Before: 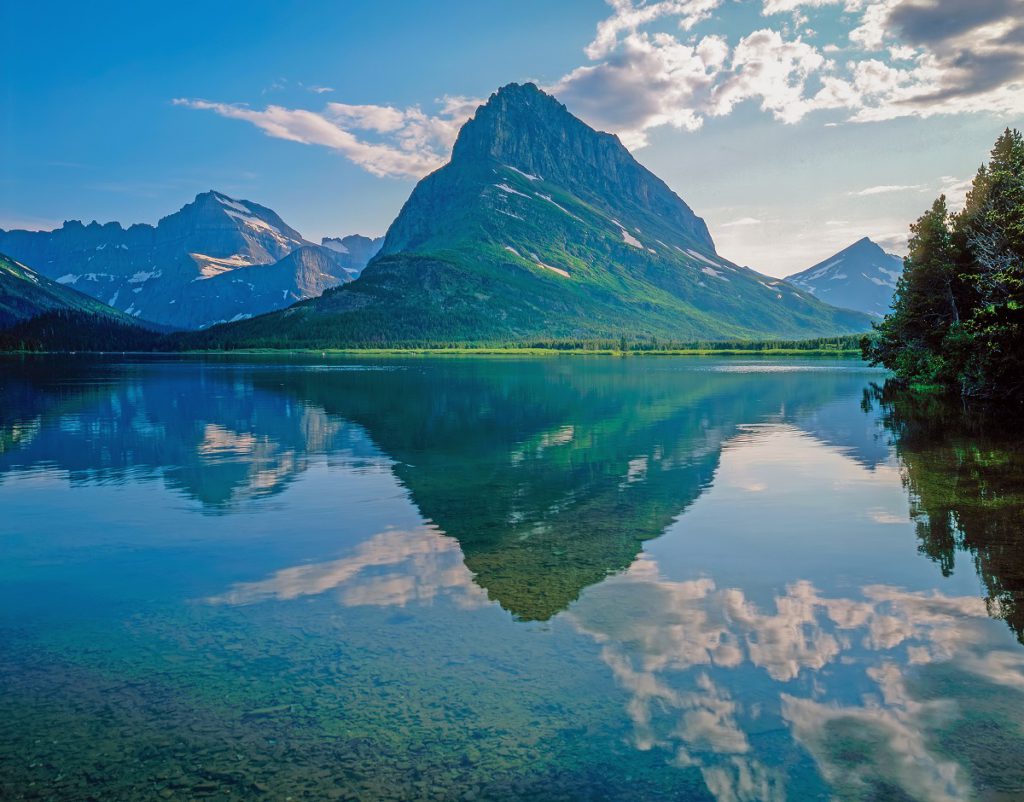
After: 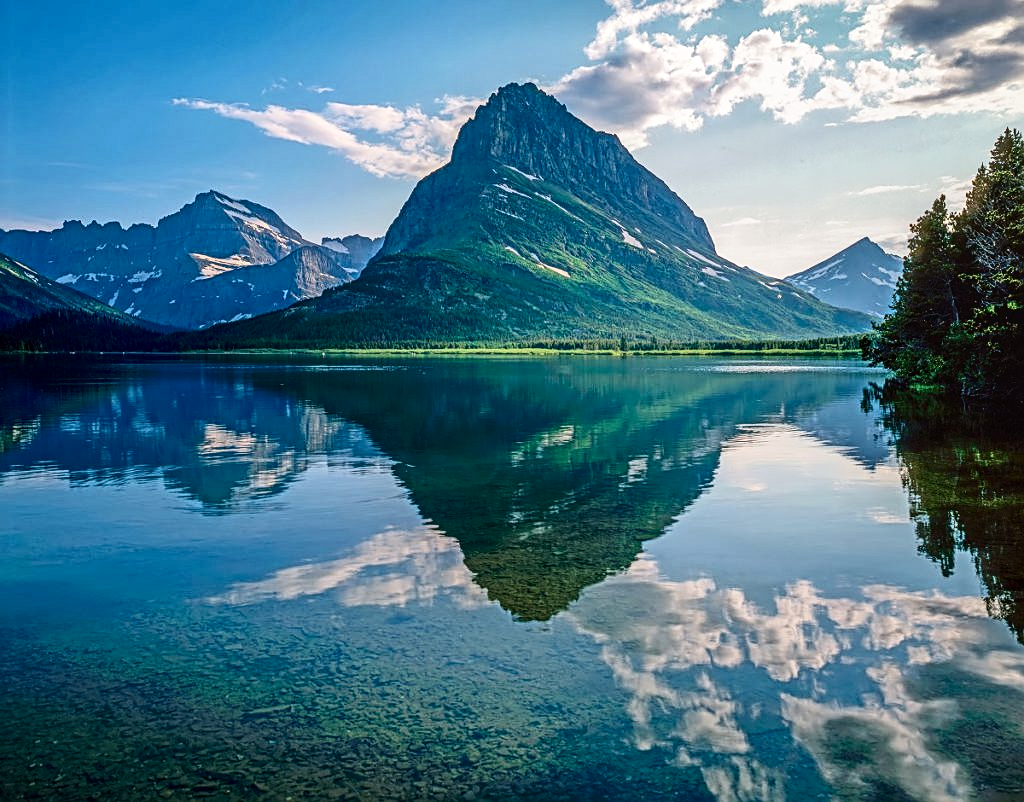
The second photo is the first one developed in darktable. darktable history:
sharpen: on, module defaults
contrast brightness saturation: contrast 0.28
local contrast: on, module defaults
